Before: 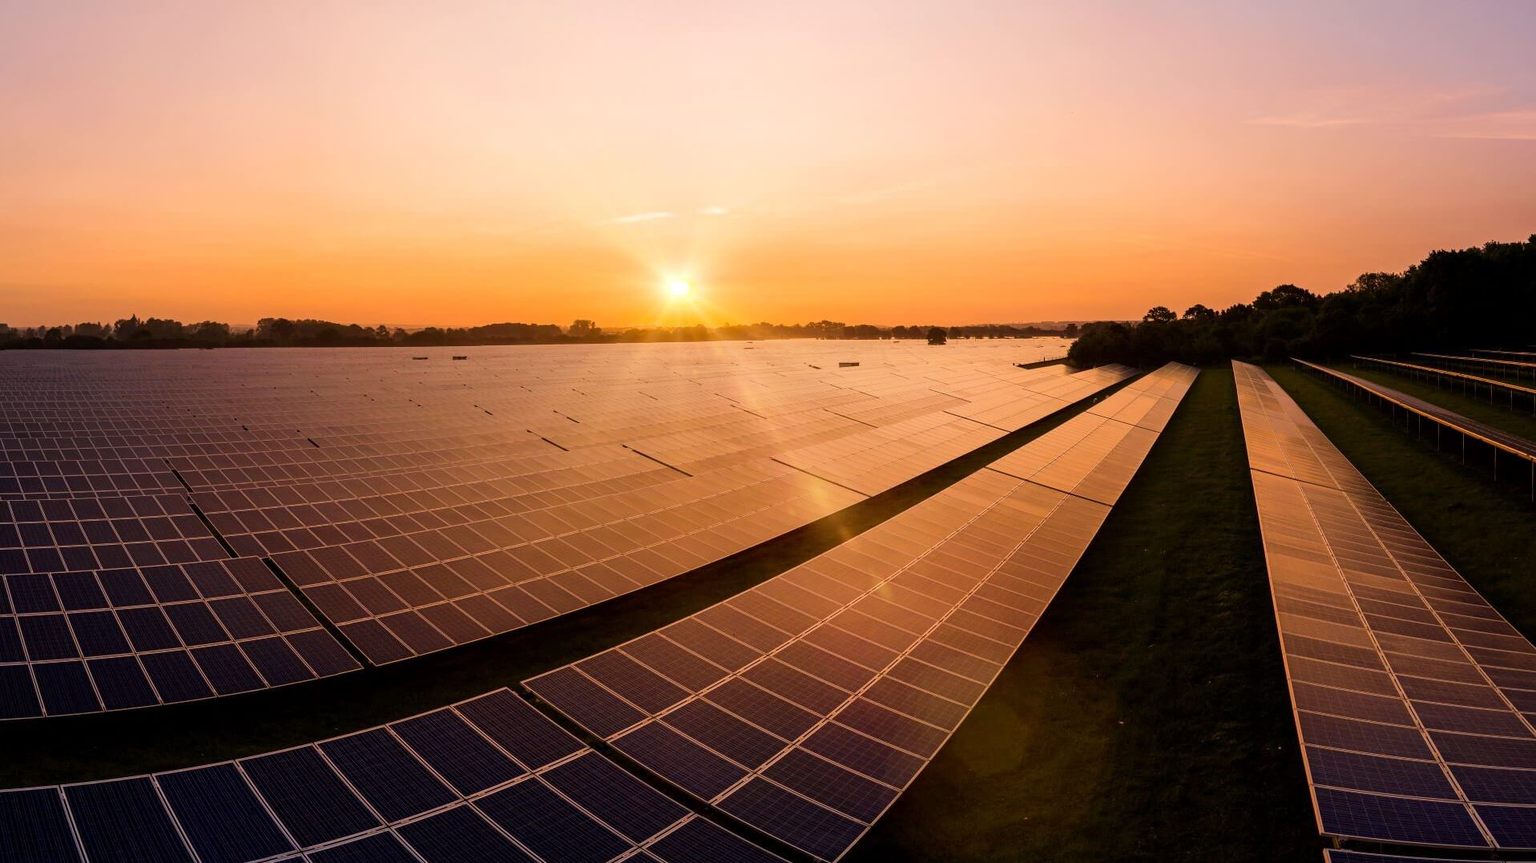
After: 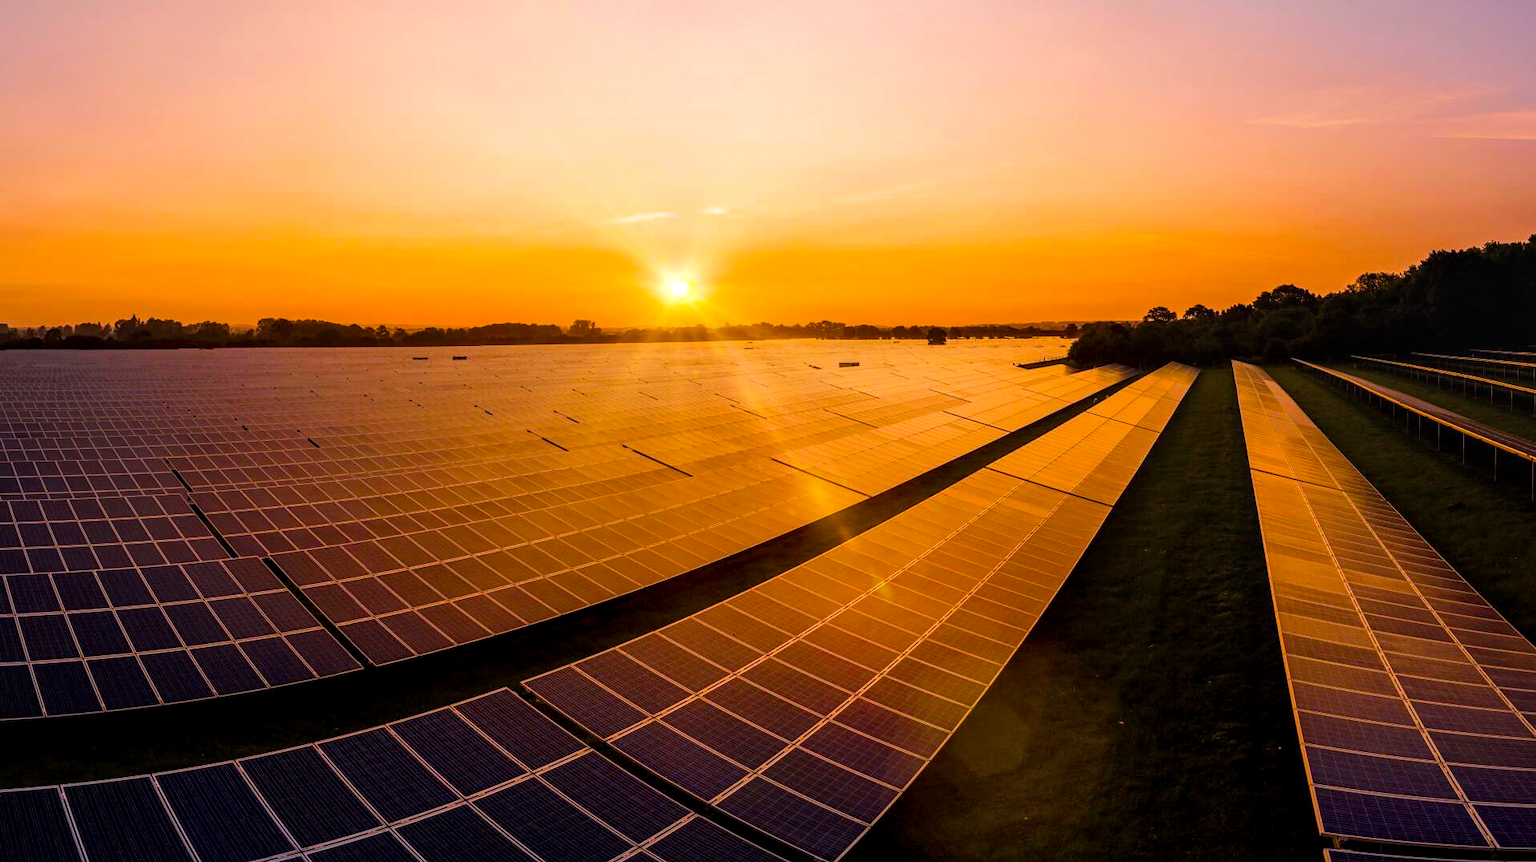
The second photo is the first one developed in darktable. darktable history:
local contrast: detail 130%
color balance rgb: linear chroma grading › global chroma 15%, perceptual saturation grading › global saturation 30%
